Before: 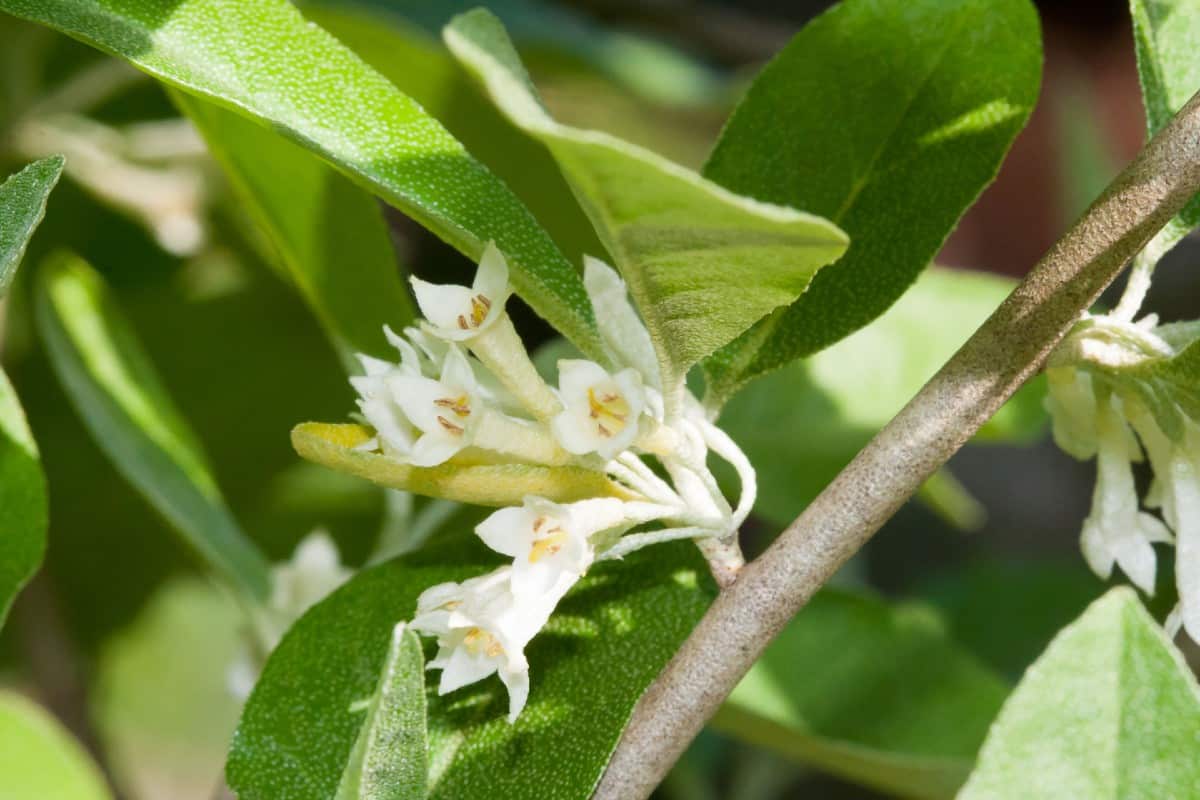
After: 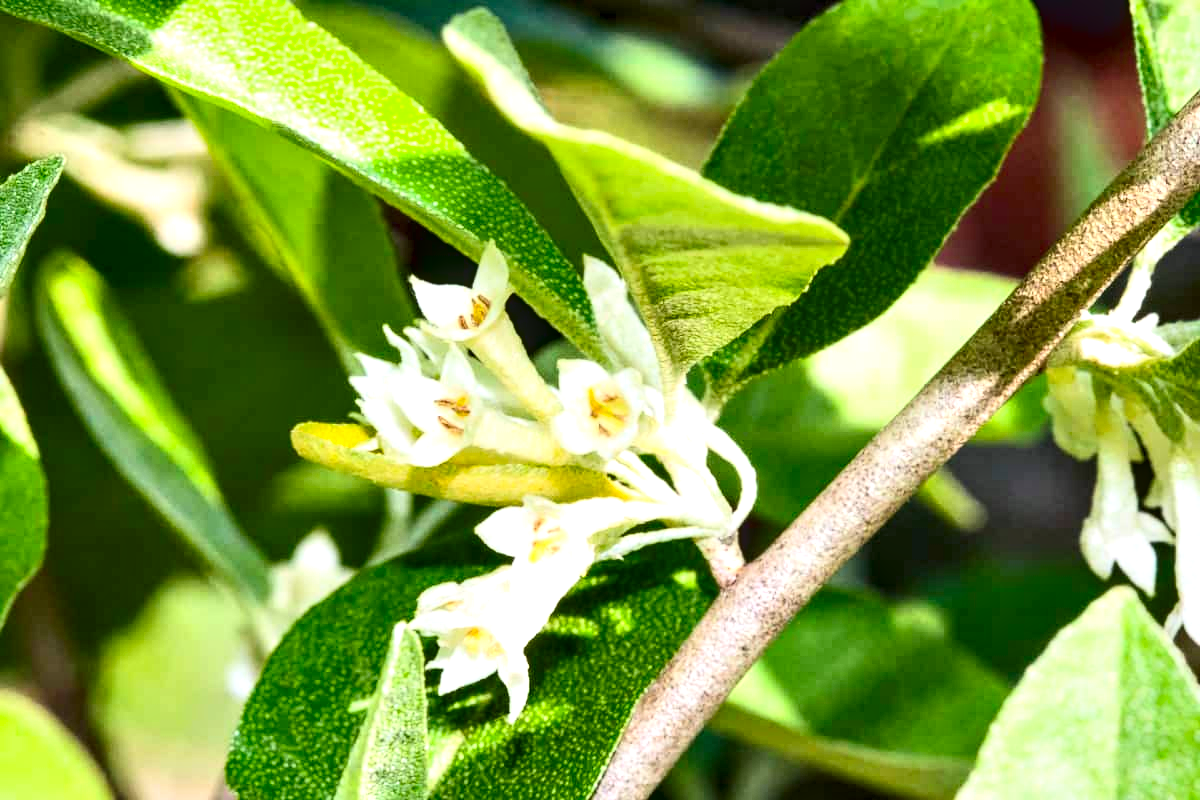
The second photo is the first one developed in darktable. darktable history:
exposure: exposure 0.375 EV, compensate highlight preservation false
local contrast: detail 130%
contrast brightness saturation: contrast 0.229, brightness 0.101, saturation 0.288
contrast equalizer: y [[0.6 ×6], [0.55 ×6], [0 ×6], [0 ×6], [0 ×6]]
